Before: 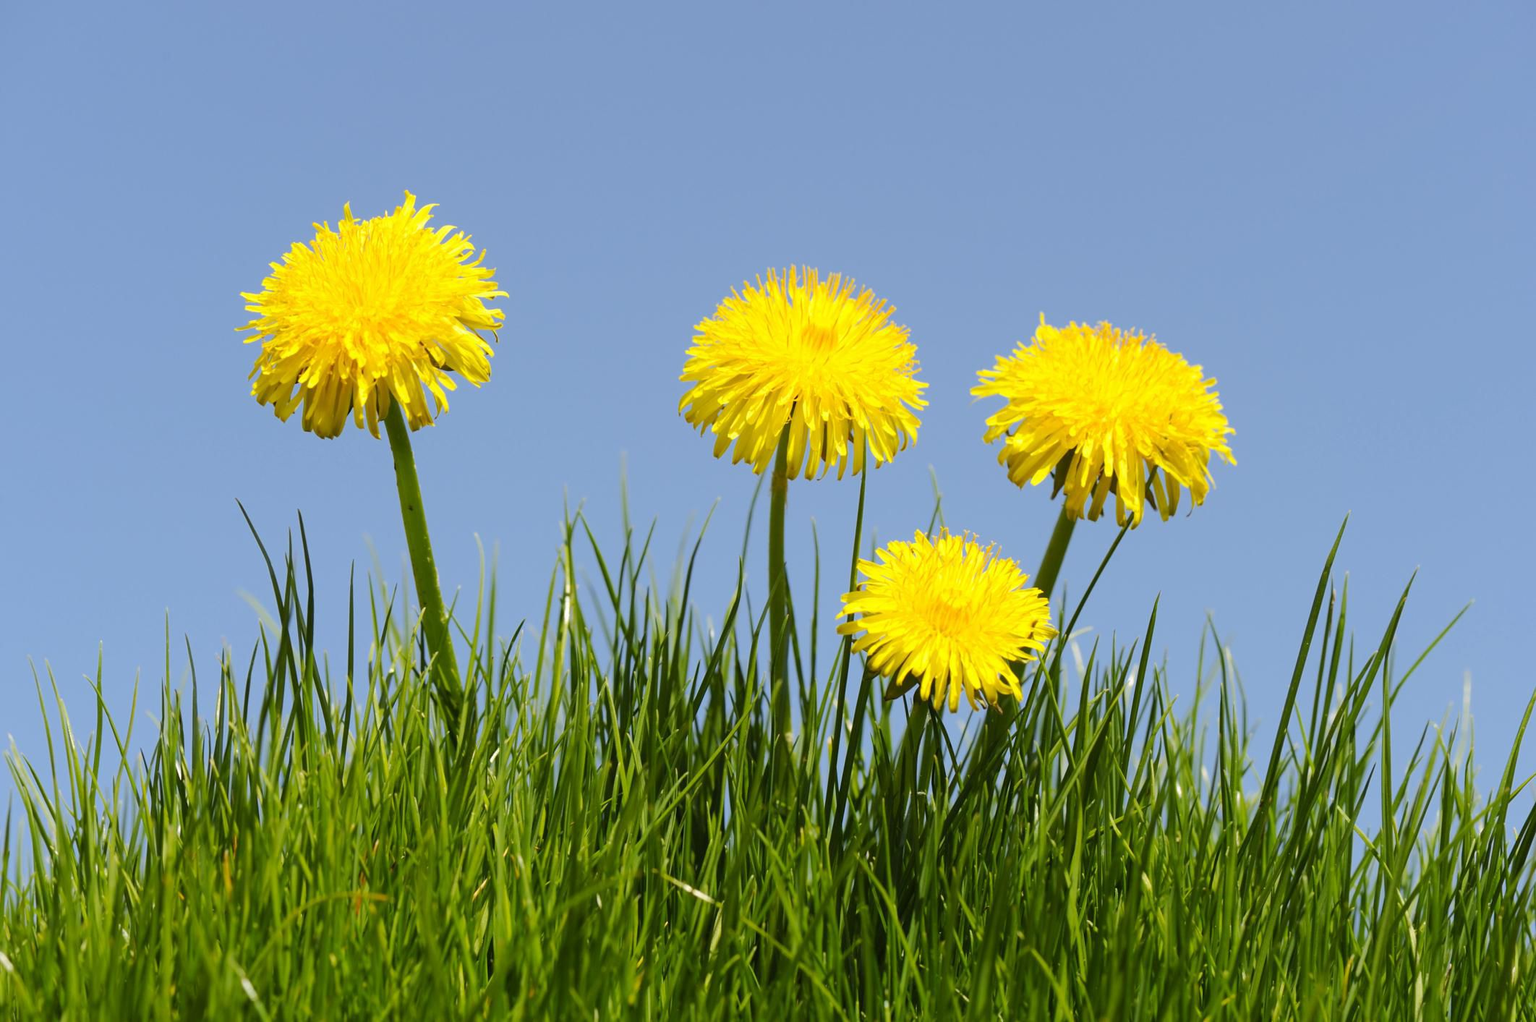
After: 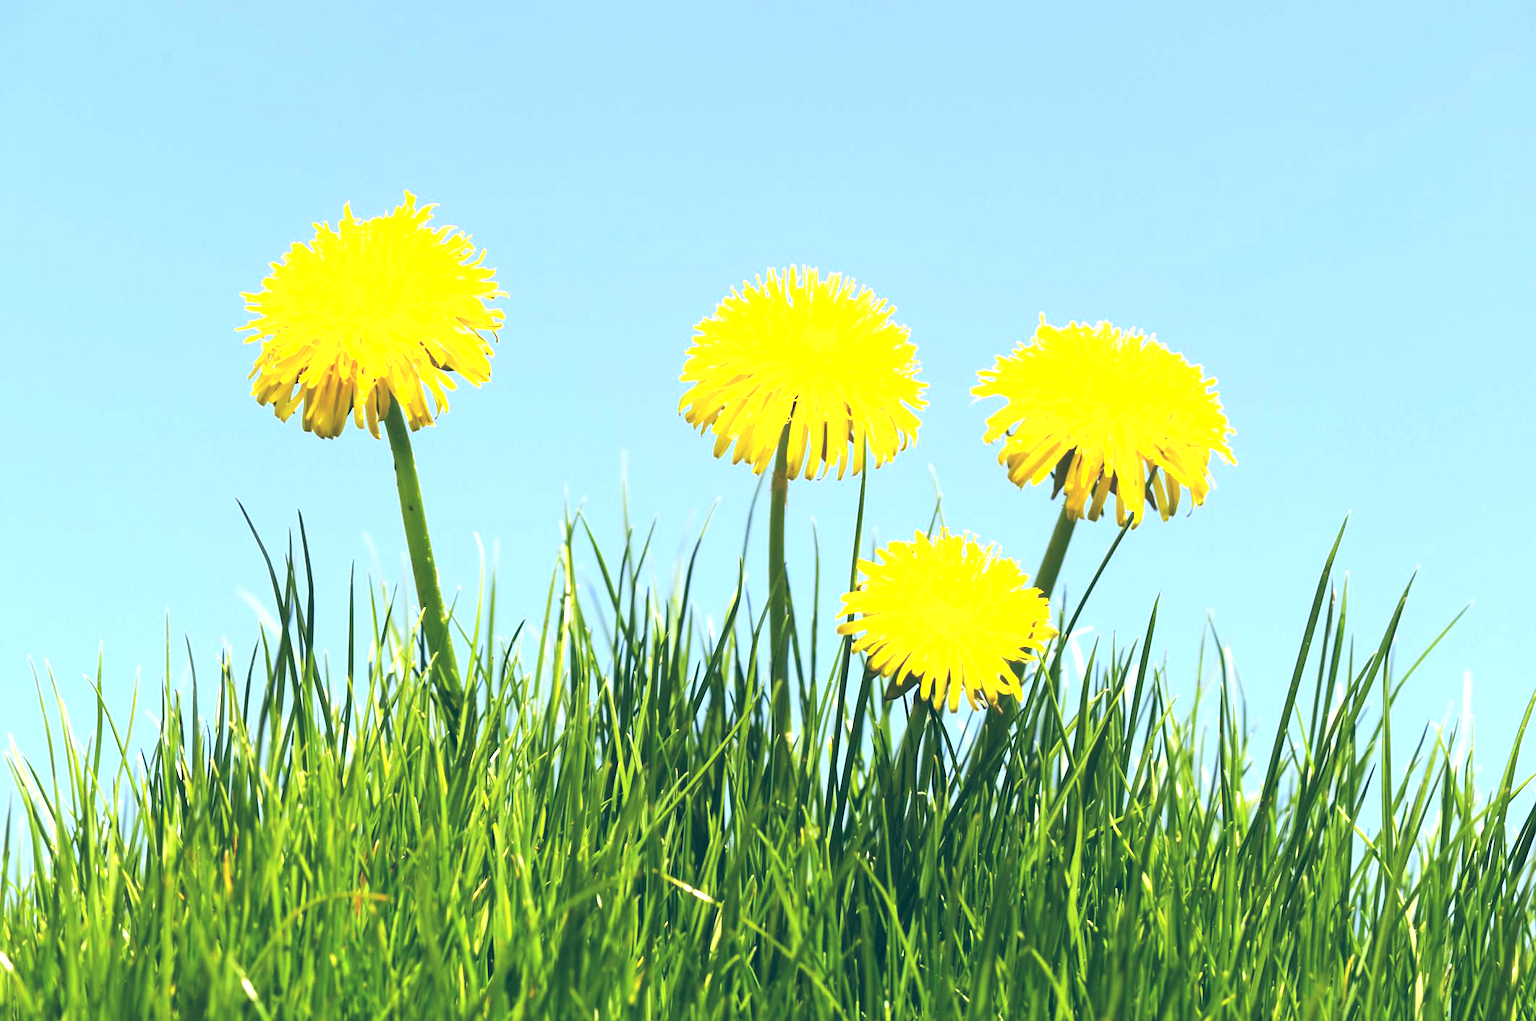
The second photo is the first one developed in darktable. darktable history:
exposure: black level correction -0.005, exposure 1.002 EV, compensate highlight preservation false
color balance: lift [1.016, 0.983, 1, 1.017], gamma [0.958, 1, 1, 1], gain [0.981, 1.007, 0.993, 1.002], input saturation 118.26%, contrast 13.43%, contrast fulcrum 21.62%, output saturation 82.76%
